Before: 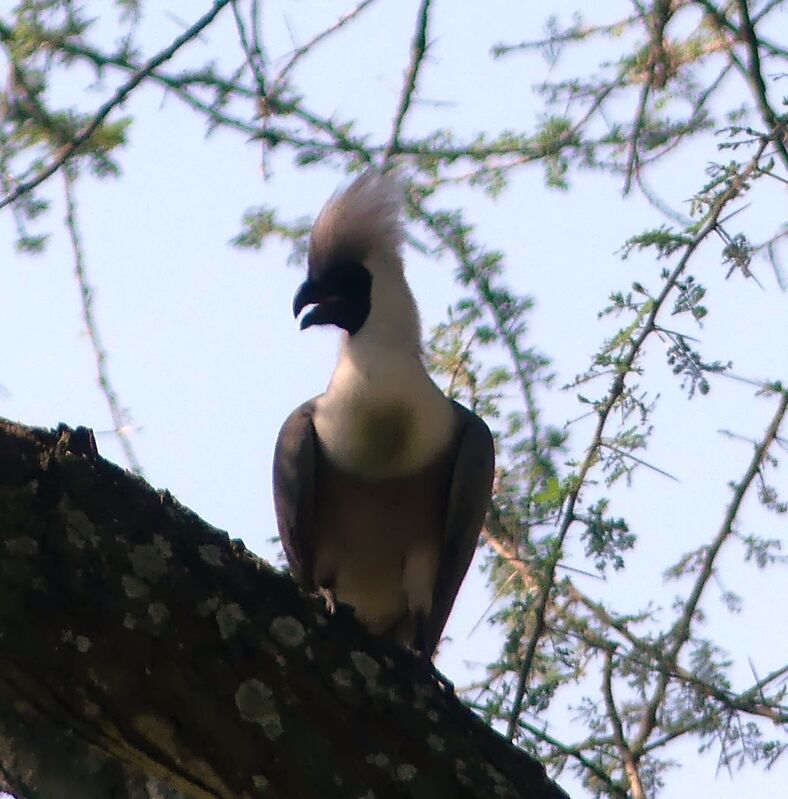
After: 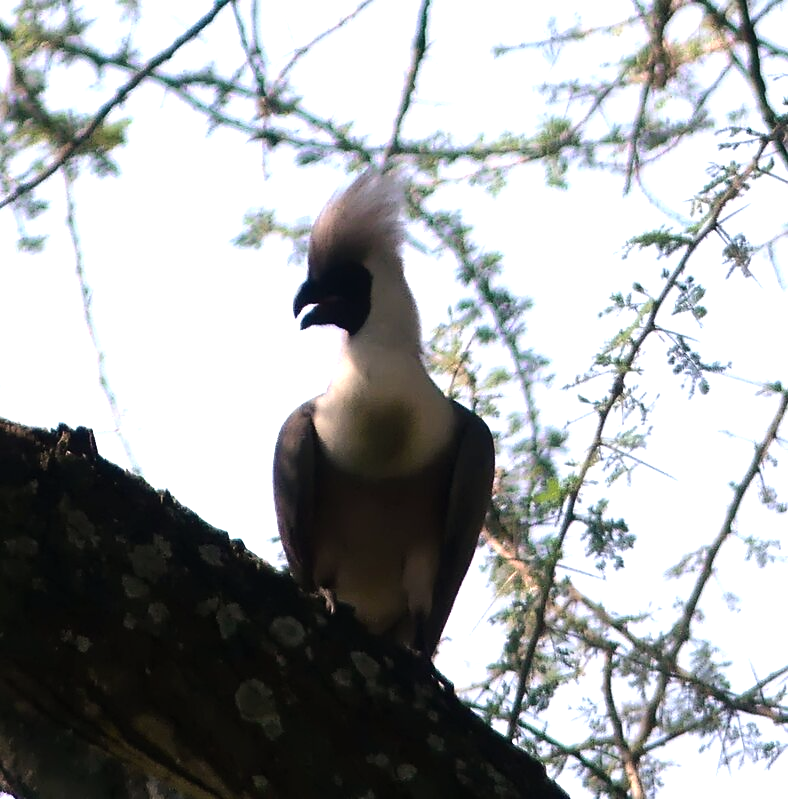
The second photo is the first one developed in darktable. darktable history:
contrast equalizer: octaves 7, y [[0.6 ×6], [0.55 ×6], [0 ×6], [0 ×6], [0 ×6]], mix -0.2
tone equalizer: -8 EV -0.75 EV, -7 EV -0.7 EV, -6 EV -0.6 EV, -5 EV -0.4 EV, -3 EV 0.4 EV, -2 EV 0.6 EV, -1 EV 0.7 EV, +0 EV 0.75 EV, edges refinement/feathering 500, mask exposure compensation -1.57 EV, preserve details no
